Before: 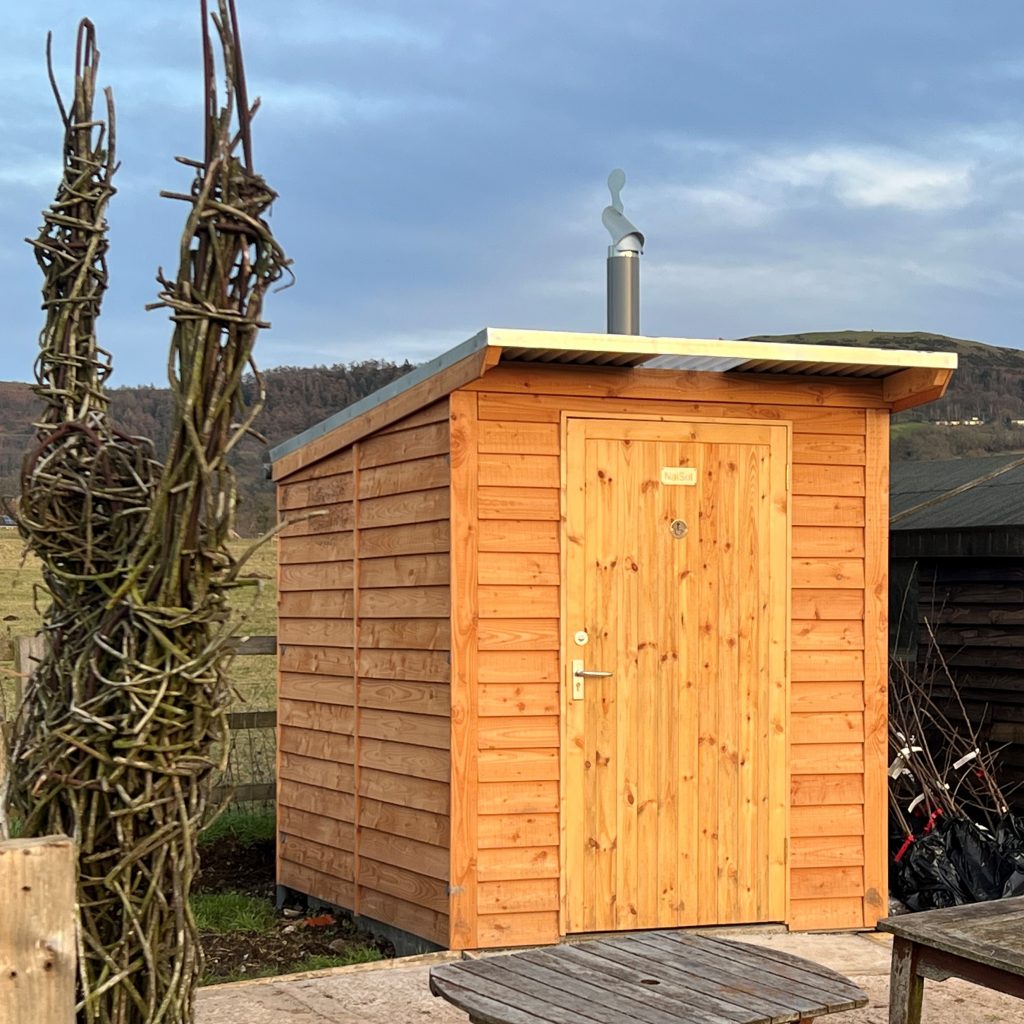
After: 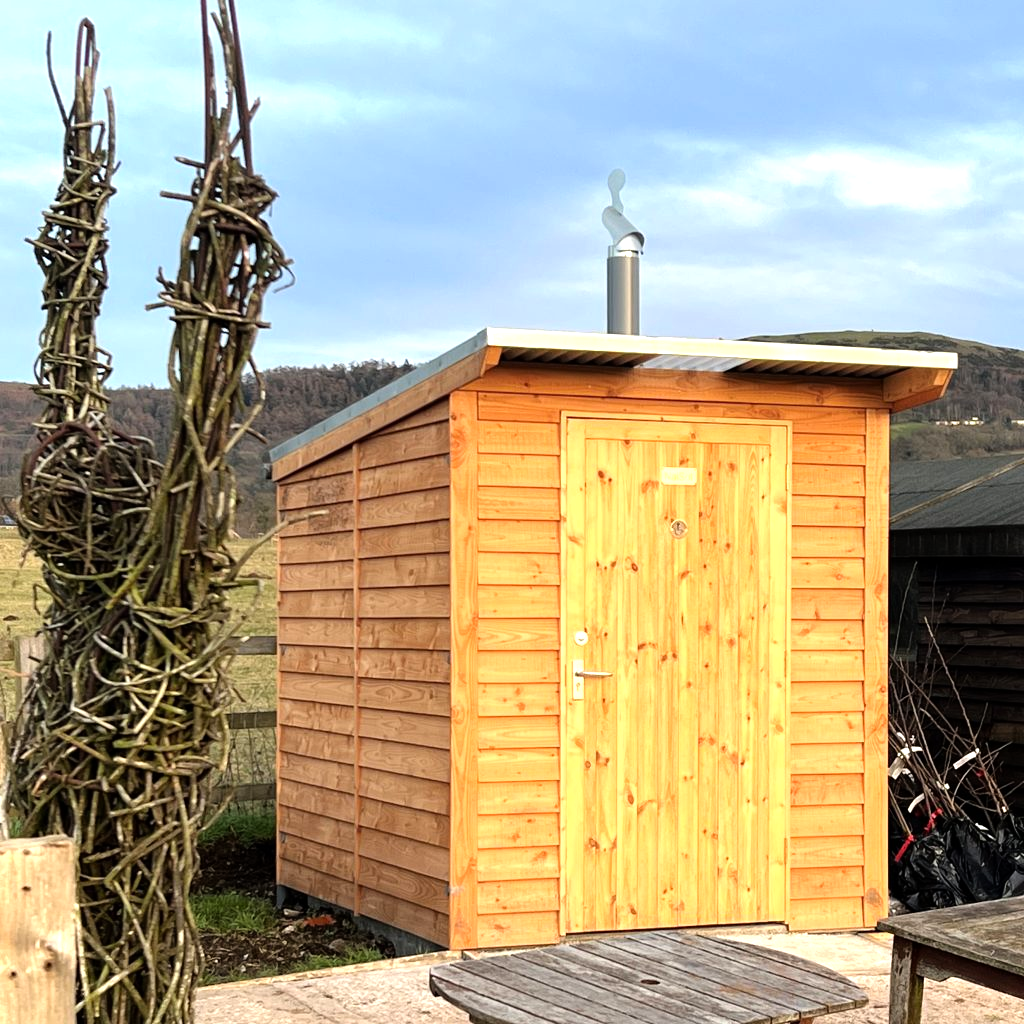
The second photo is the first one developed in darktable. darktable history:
tone equalizer: -8 EV -0.729 EV, -7 EV -0.737 EV, -6 EV -0.633 EV, -5 EV -0.421 EV, -3 EV 0.37 EV, -2 EV 0.6 EV, -1 EV 0.683 EV, +0 EV 0.77 EV
